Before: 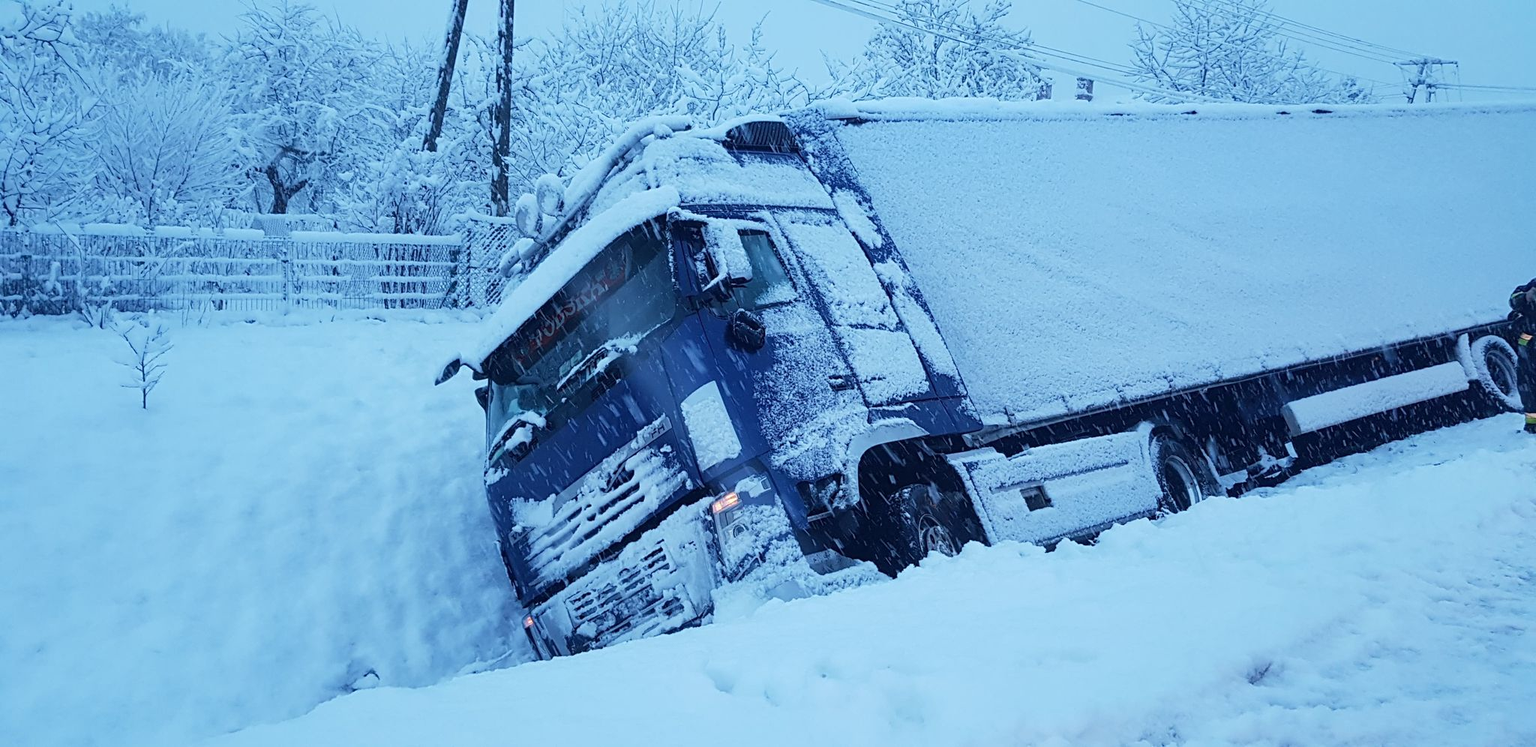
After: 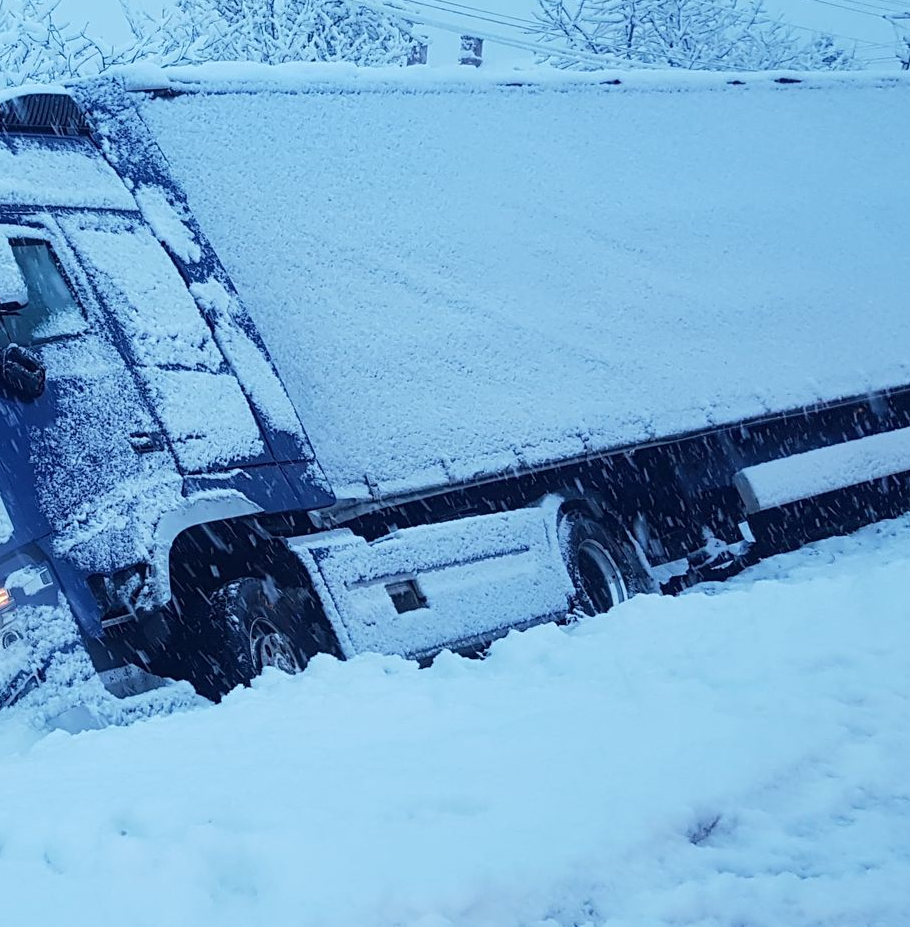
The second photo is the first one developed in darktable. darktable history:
crop: left 47.611%, top 6.874%, right 7.907%
